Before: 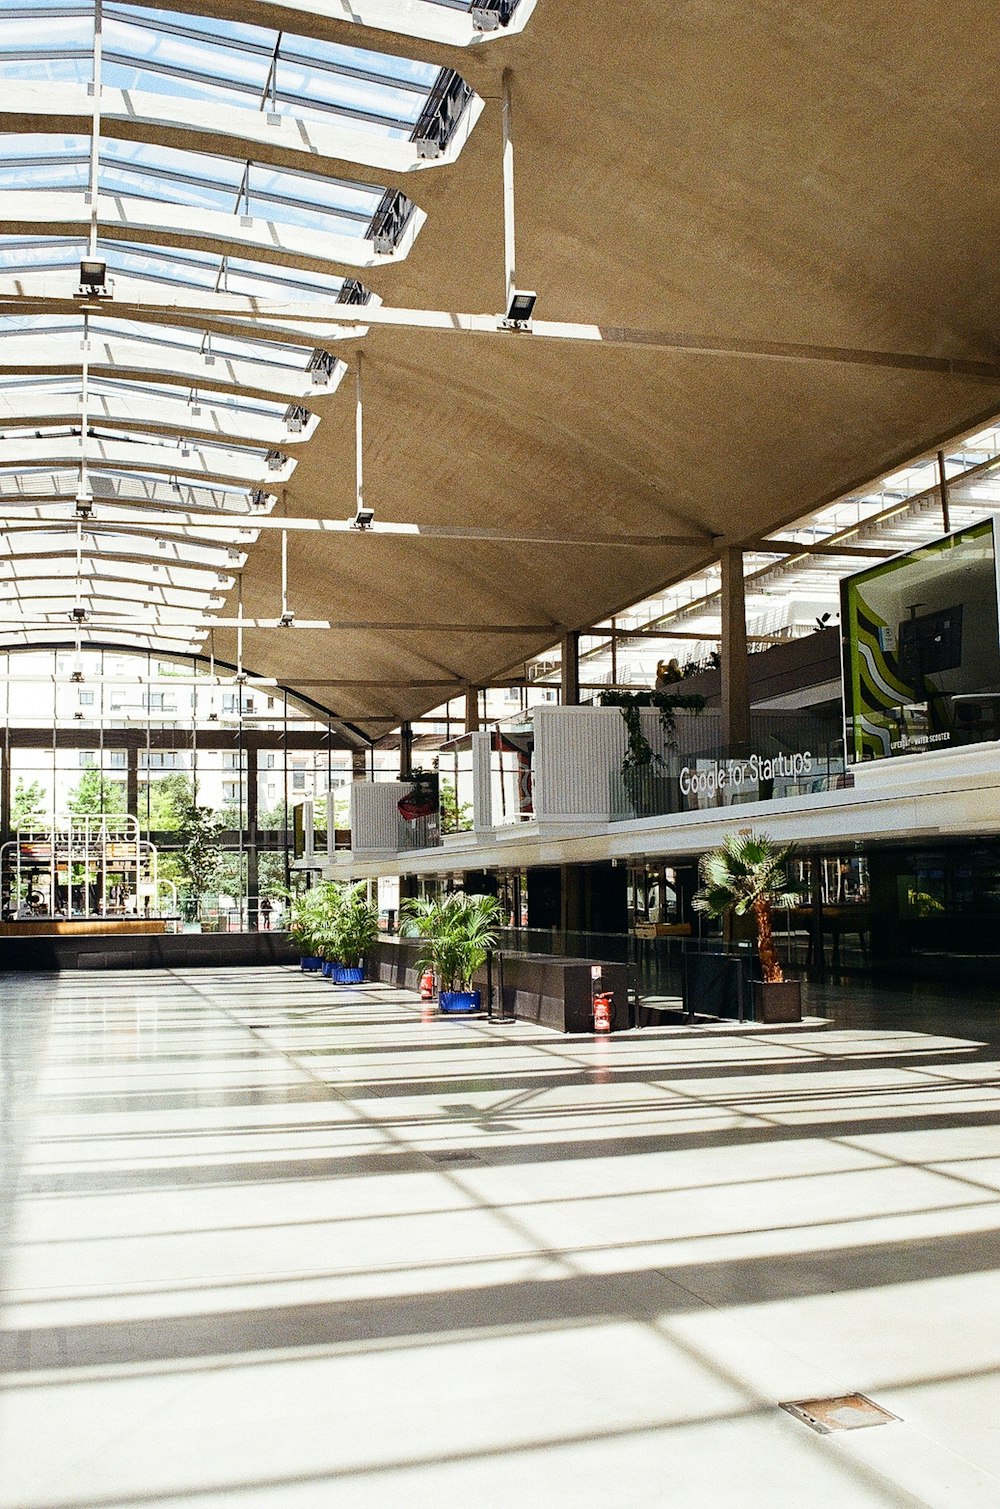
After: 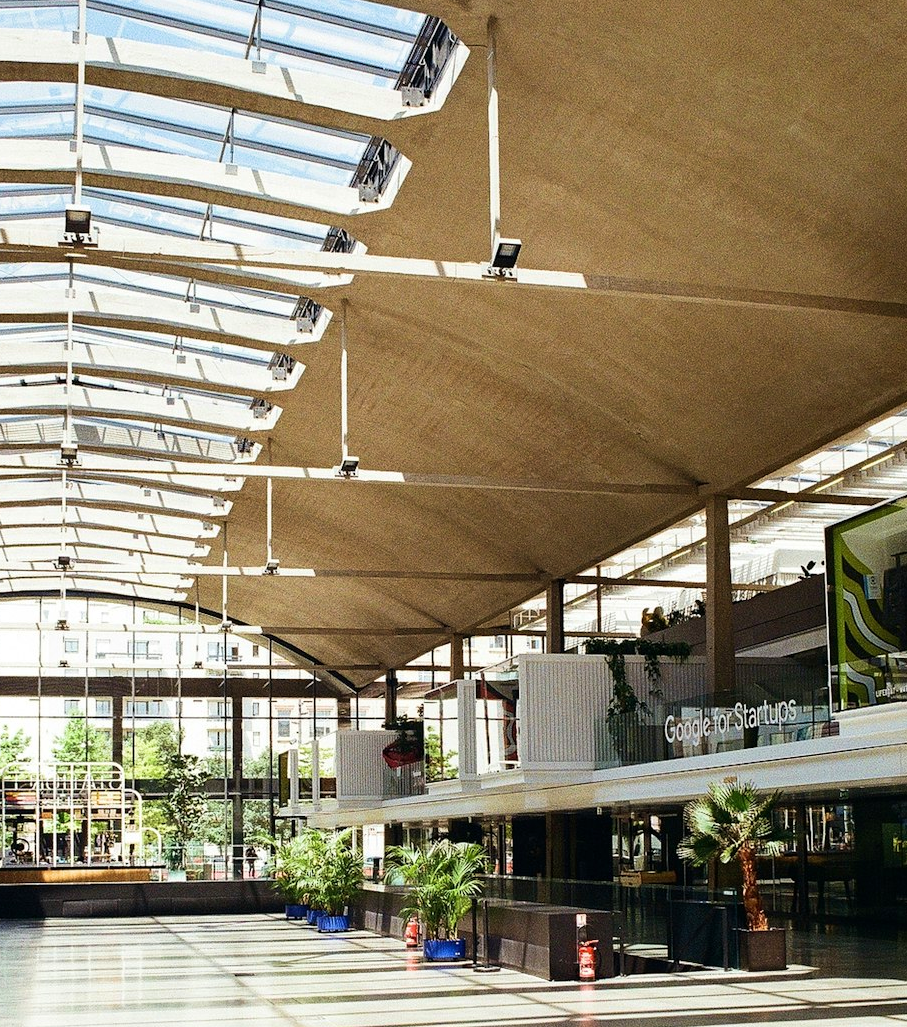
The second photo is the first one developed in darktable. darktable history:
crop: left 1.541%, top 3.458%, right 7.704%, bottom 28.422%
velvia: strength 24.68%
